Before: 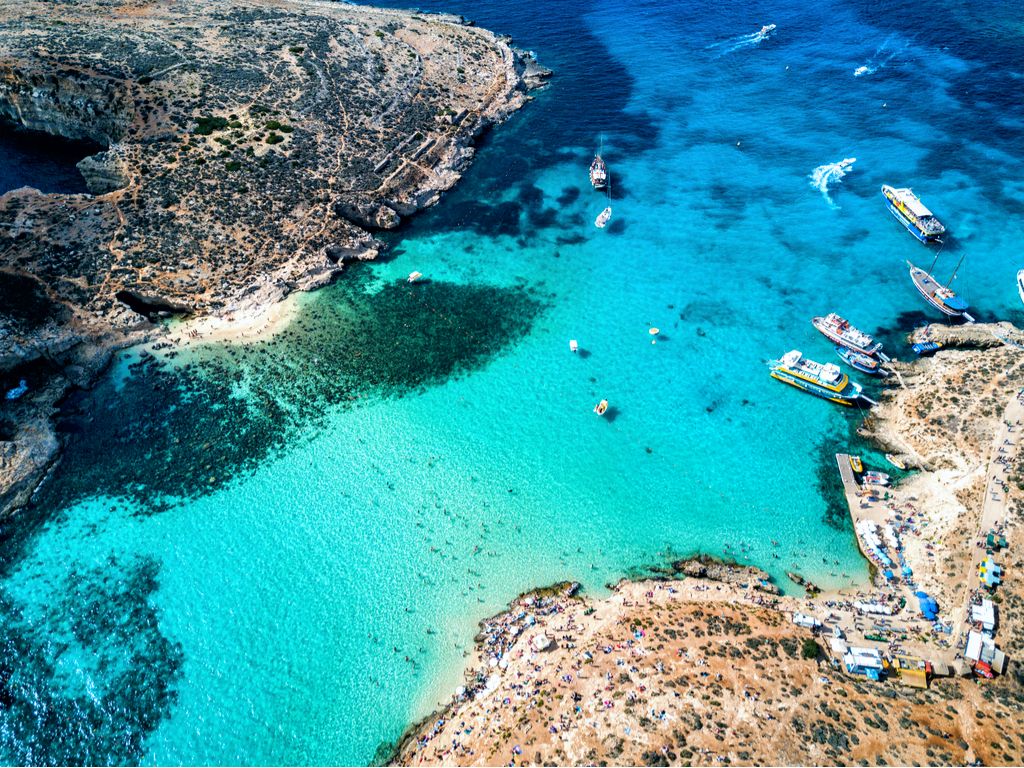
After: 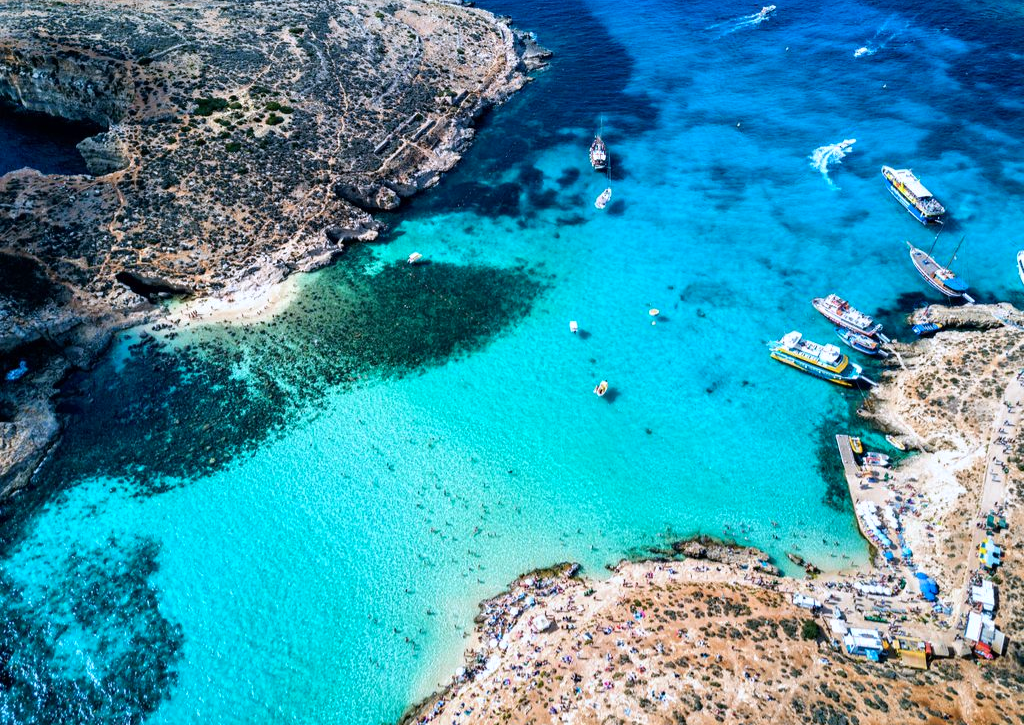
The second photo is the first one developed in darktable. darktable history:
crop and rotate: top 2.479%, bottom 3.018%
tone equalizer: on, module defaults
color calibration: illuminant as shot in camera, x 0.358, y 0.373, temperature 4628.91 K
